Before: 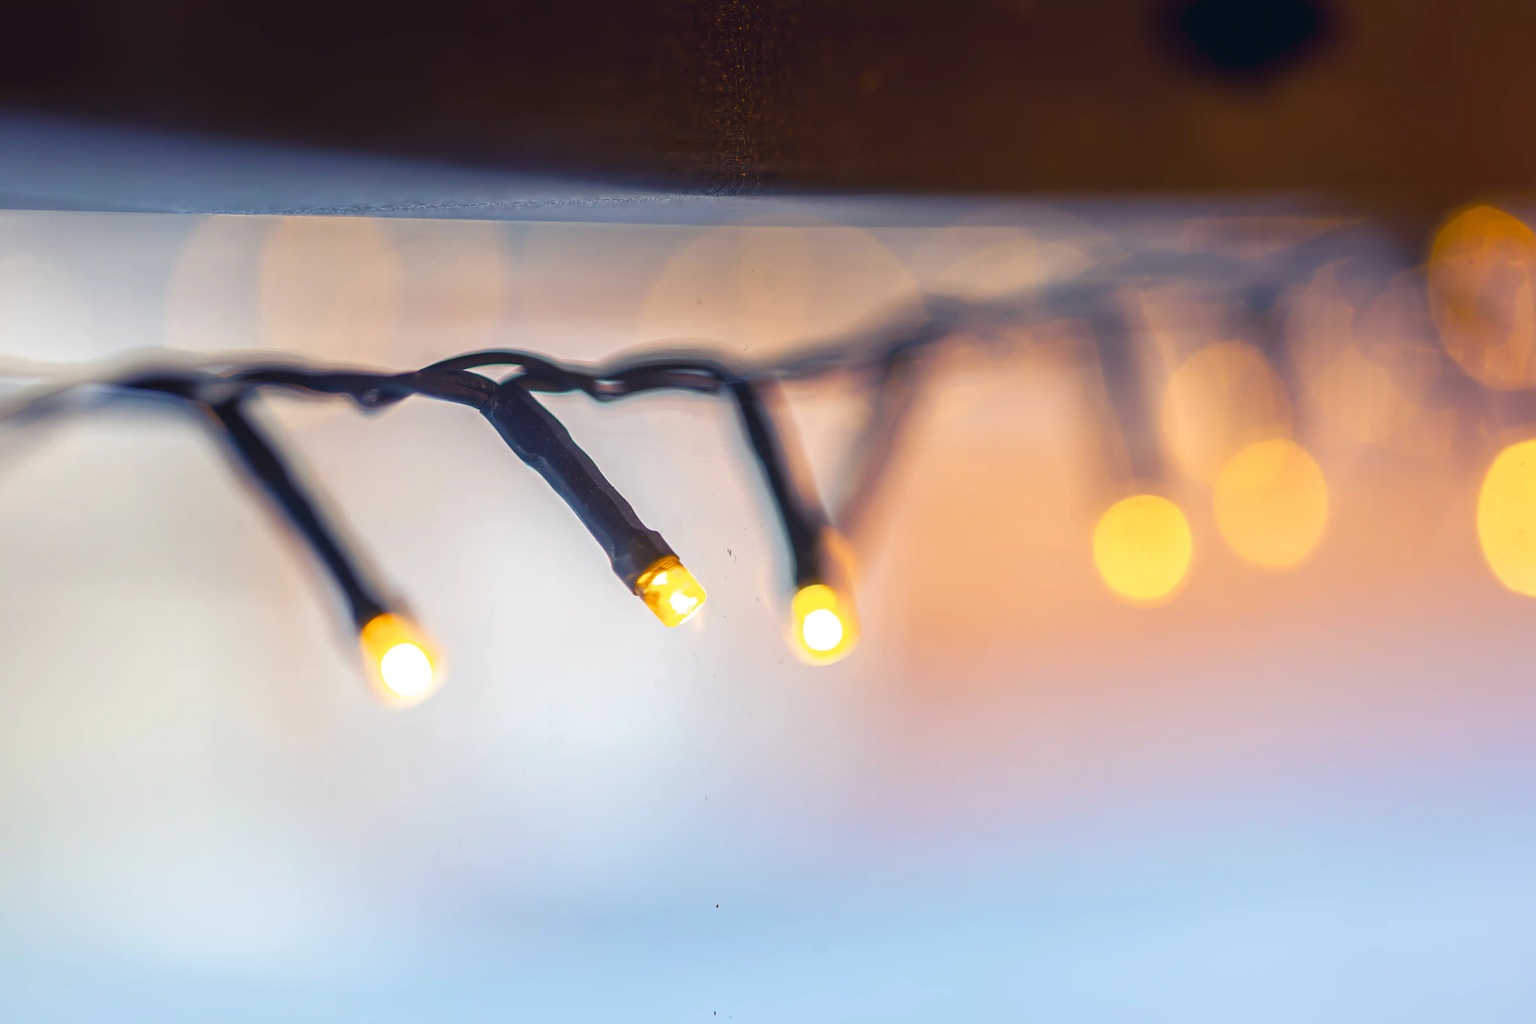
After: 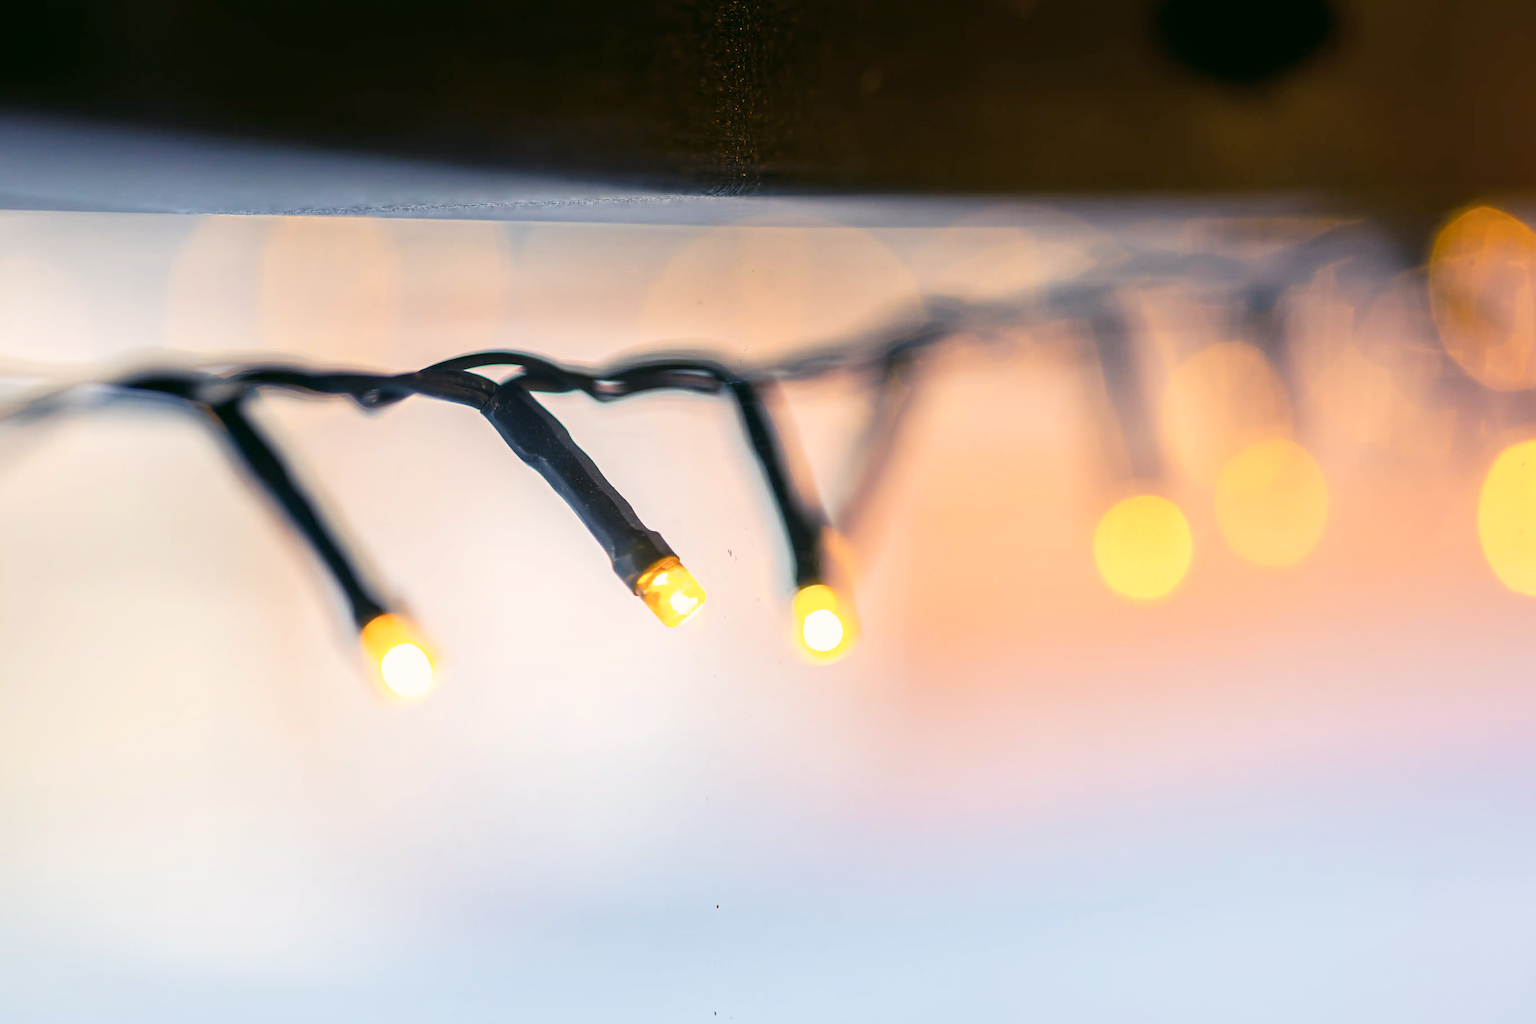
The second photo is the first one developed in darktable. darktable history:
filmic rgb: middle gray luminance 4.55%, black relative exposure -13.06 EV, white relative exposure 5.01 EV, target black luminance 0%, hardness 5.18, latitude 59.53%, contrast 0.77, highlights saturation mix 4.94%, shadows ↔ highlights balance 25.84%
tone equalizer: -8 EV -1.05 EV, -7 EV -1.04 EV, -6 EV -0.871 EV, -5 EV -0.552 EV, -3 EV 0.579 EV, -2 EV 0.889 EV, -1 EV 1 EV, +0 EV 1.06 EV, edges refinement/feathering 500, mask exposure compensation -1.57 EV, preserve details no
color correction: highlights a* 4.04, highlights b* 4.97, shadows a* -7.7, shadows b* 4.88
levels: mode automatic, levels [0, 0.492, 0.984]
